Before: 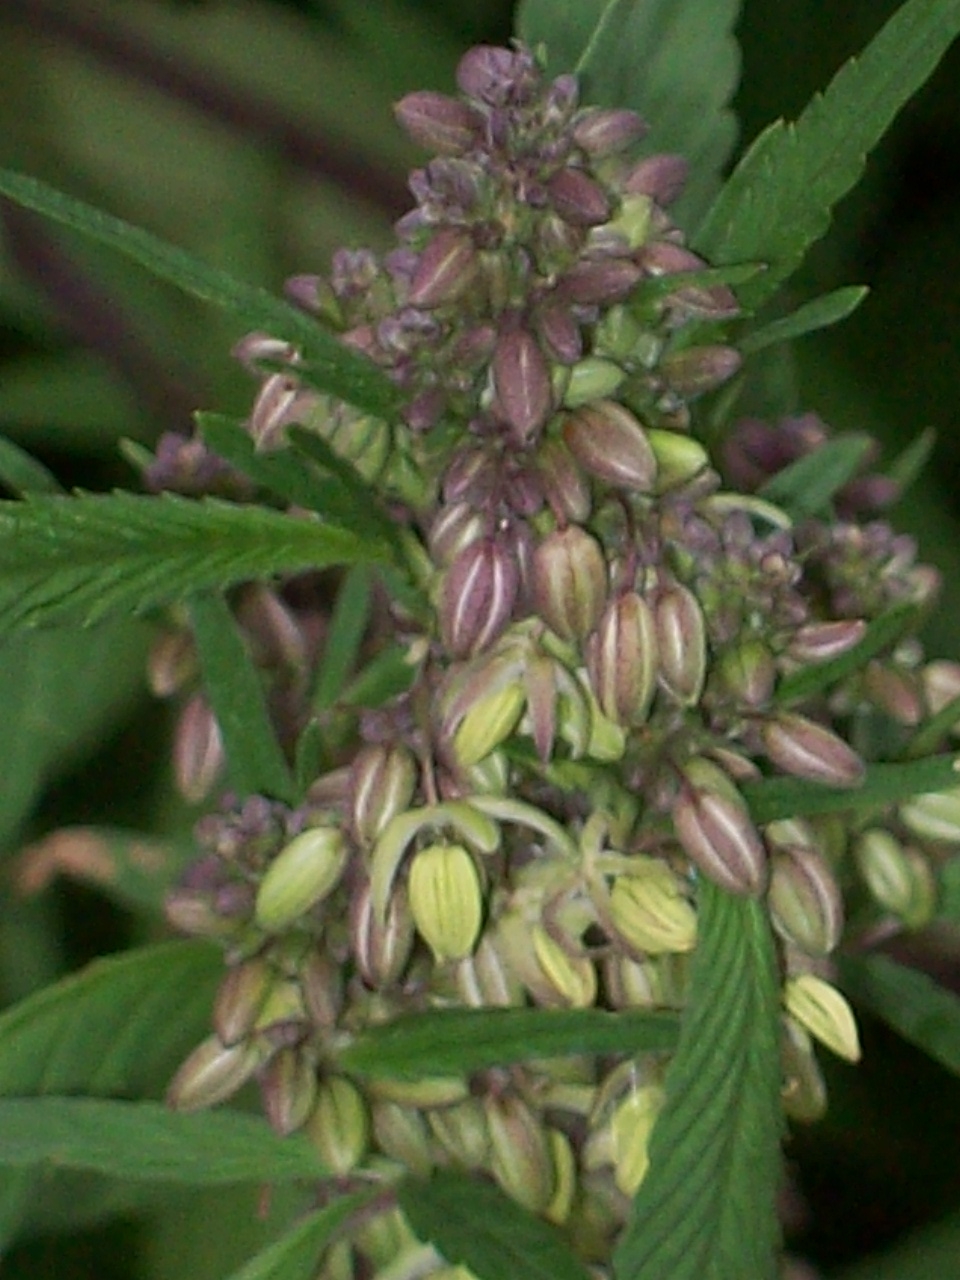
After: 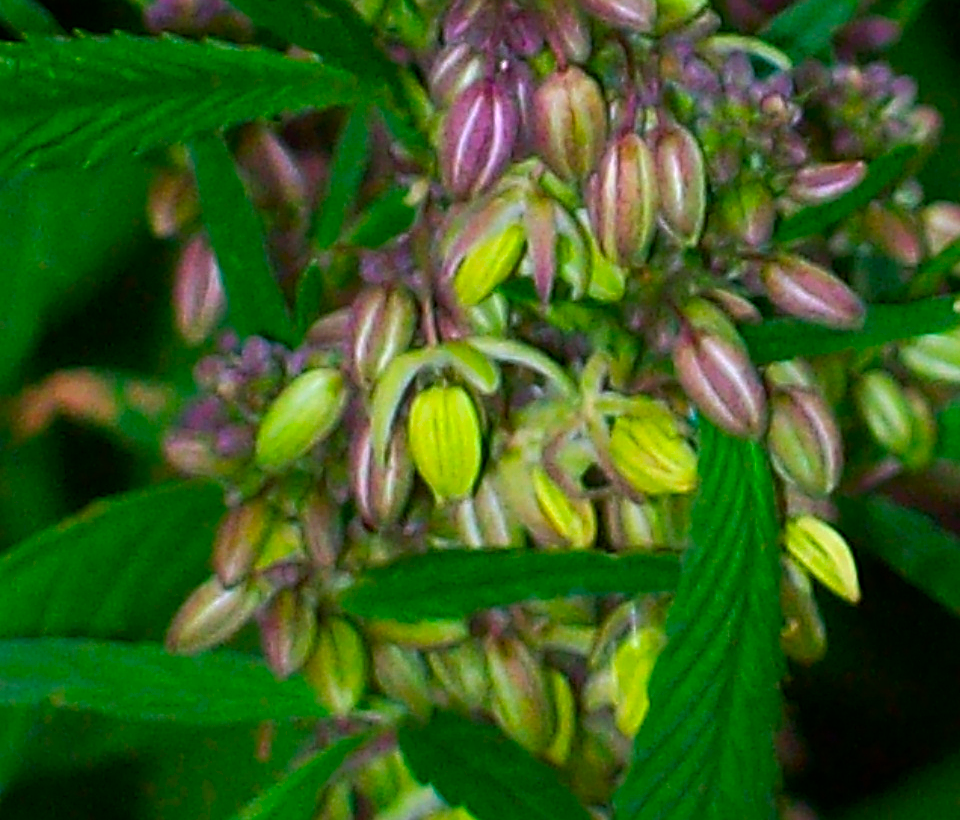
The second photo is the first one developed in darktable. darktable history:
exposure: exposure -0.042 EV, compensate highlight preservation false
crop and rotate: top 35.935%
contrast brightness saturation: contrast 0.093, saturation 0.277
sharpen: on, module defaults
color correction: highlights a* 12.55, highlights b* 5.39
color balance rgb: linear chroma grading › global chroma 15.071%, perceptual saturation grading › global saturation 31.304%, global vibrance 35.767%, contrast 9.896%
color calibration: gray › normalize channels true, illuminant F (fluorescent), F source F9 (Cool White Deluxe 4150 K) – high CRI, x 0.374, y 0.373, temperature 4151.43 K, gamut compression 0.012
